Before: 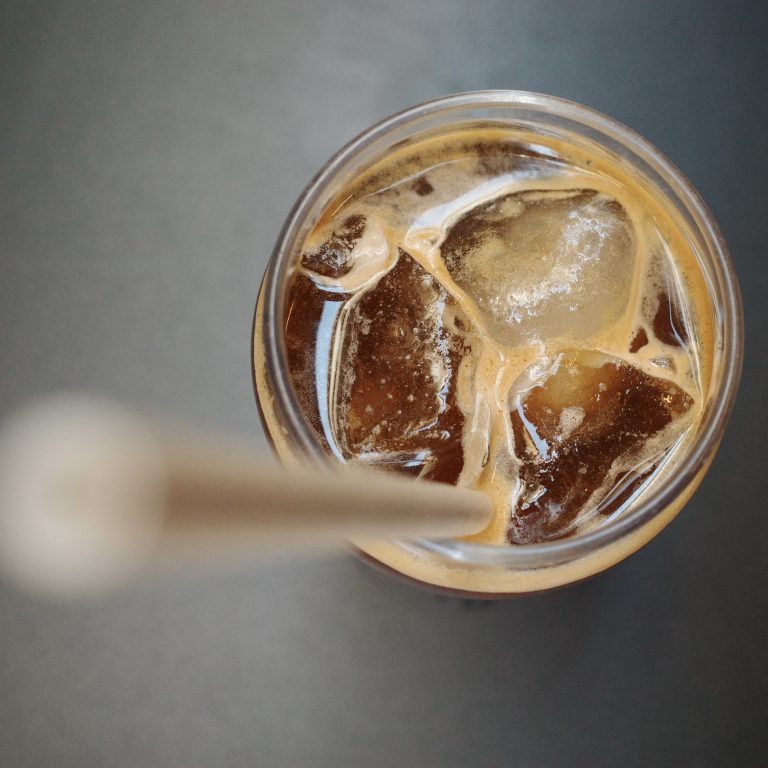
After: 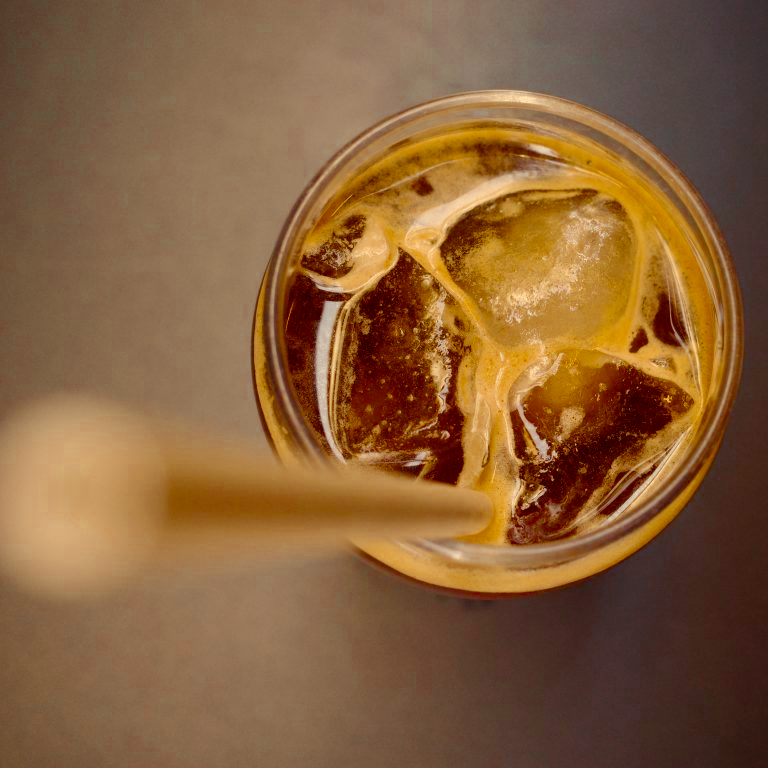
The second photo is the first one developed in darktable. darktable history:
color correction: highlights a* 10.14, highlights b* 38.81, shadows a* 14.04, shadows b* 3.62
color balance rgb: highlights gain › chroma 1.052%, highlights gain › hue 60.18°, global offset › luminance -0.512%, perceptual saturation grading › global saturation 20%, perceptual saturation grading › highlights -25.827%, perceptual saturation grading › shadows 49.44%, global vibrance 50.748%
color zones: curves: ch0 [(0, 0.5) (0.125, 0.4) (0.25, 0.5) (0.375, 0.4) (0.5, 0.4) (0.625, 0.6) (0.75, 0.6) (0.875, 0.5)]; ch1 [(0, 0.35) (0.125, 0.45) (0.25, 0.35) (0.375, 0.35) (0.5, 0.35) (0.625, 0.35) (0.75, 0.45) (0.875, 0.35)]; ch2 [(0, 0.6) (0.125, 0.5) (0.25, 0.5) (0.375, 0.6) (0.5, 0.6) (0.625, 0.5) (0.75, 0.5) (0.875, 0.5)]
